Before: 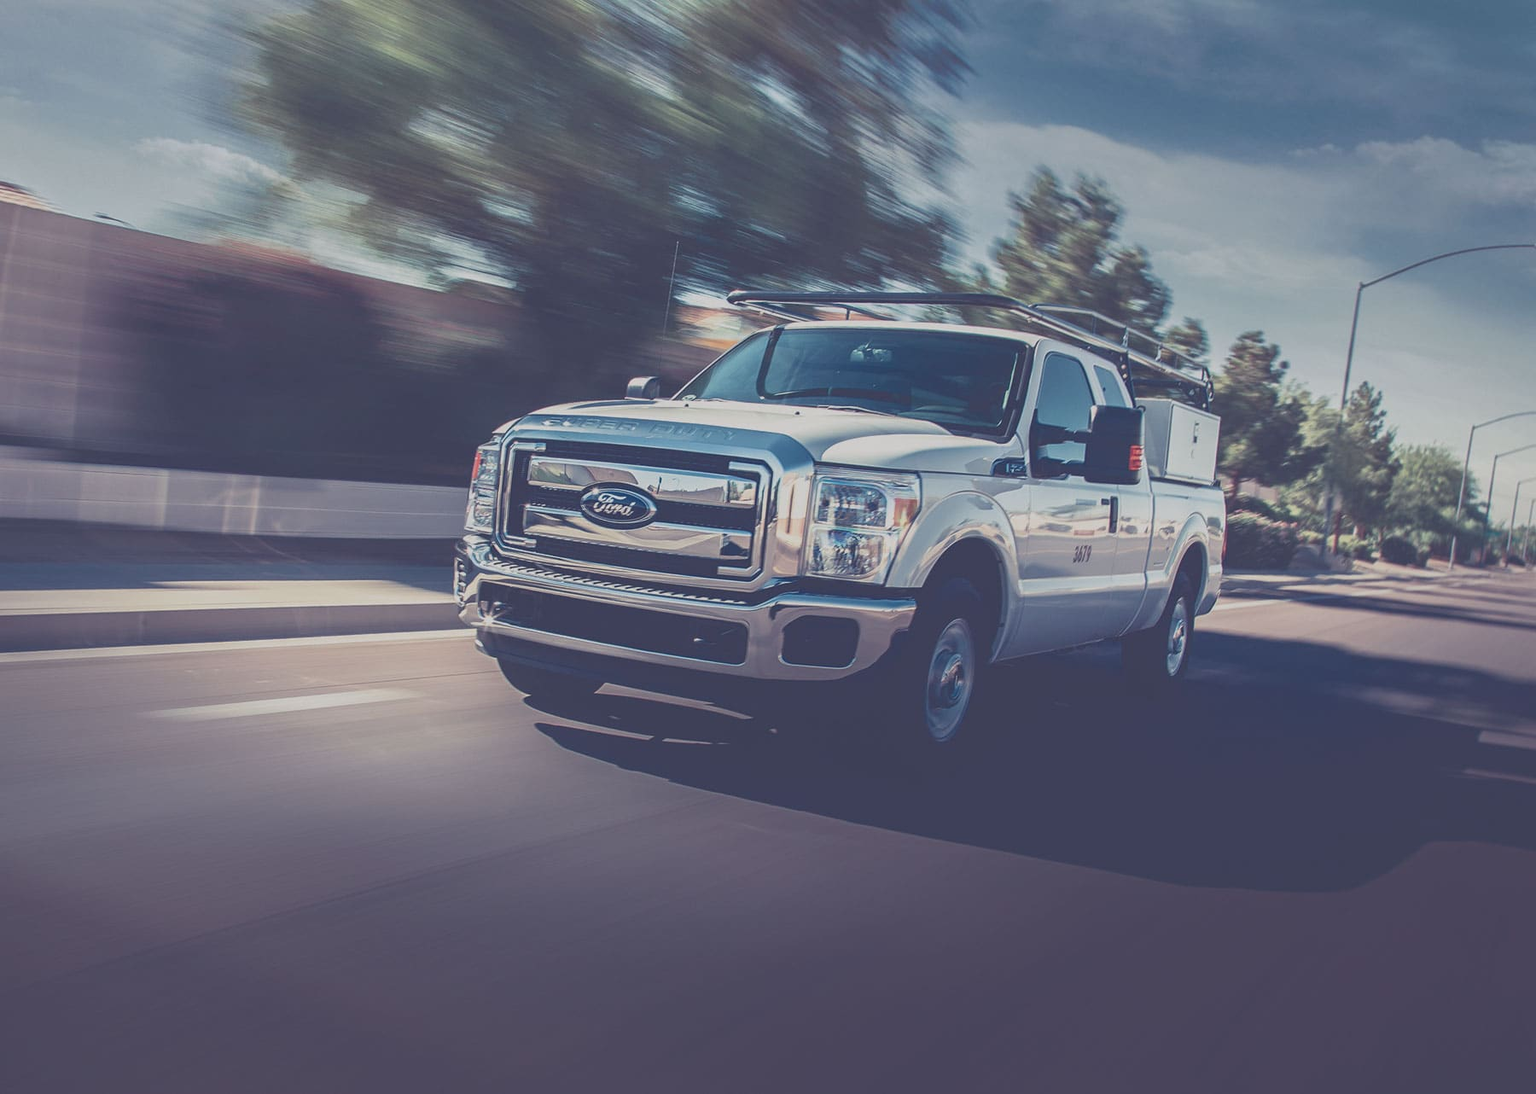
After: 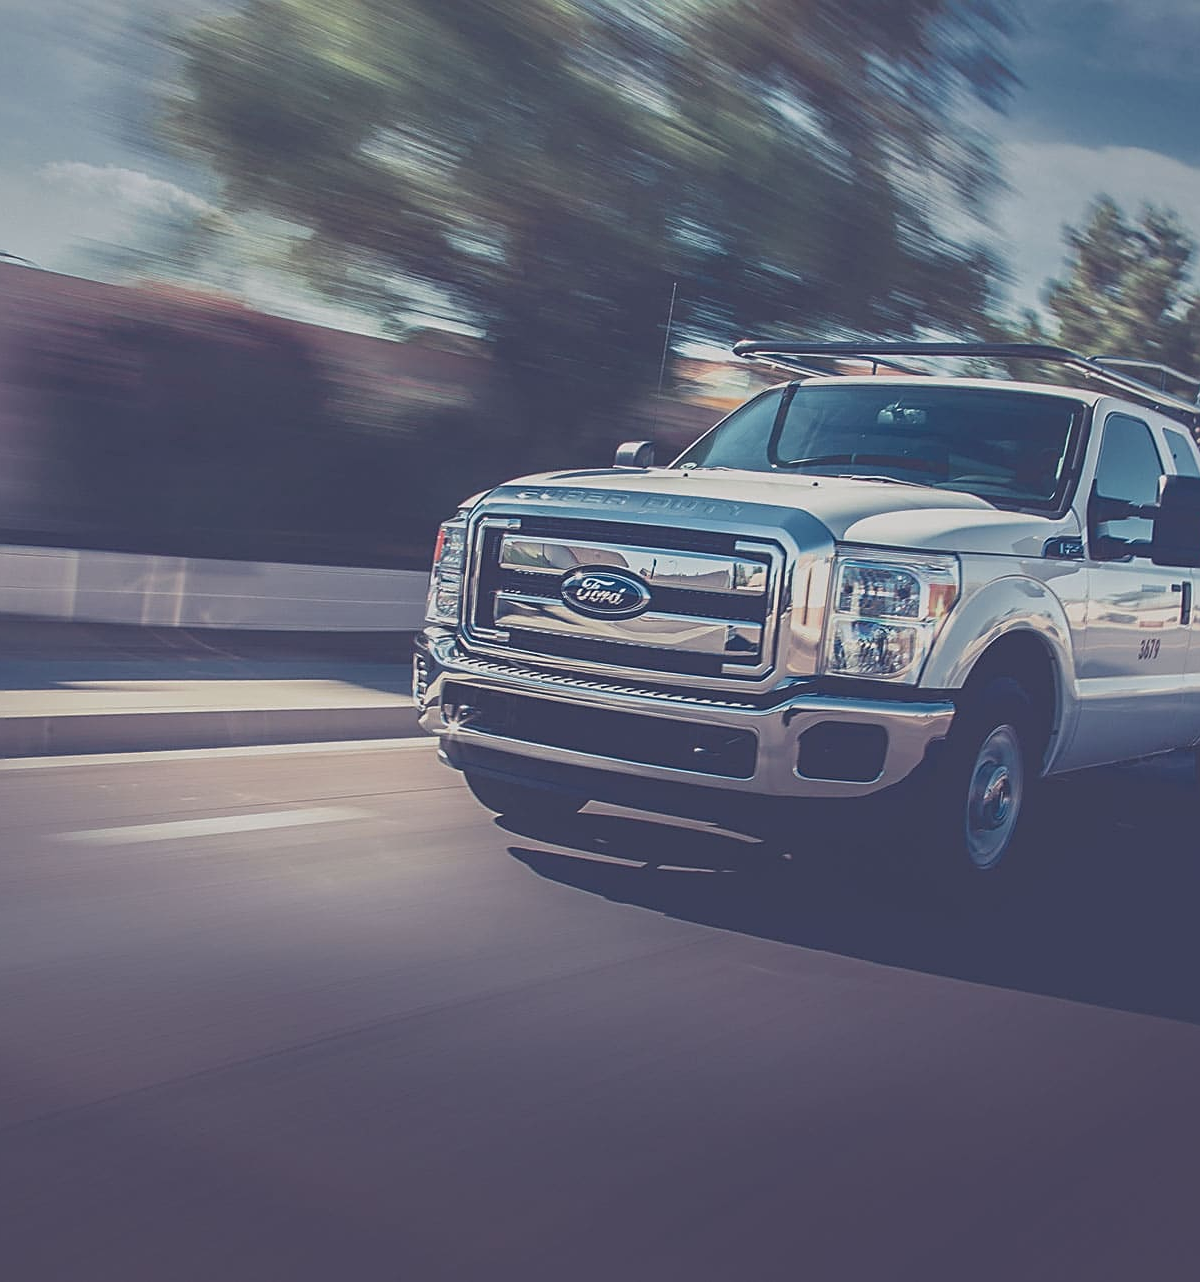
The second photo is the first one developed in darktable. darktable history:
color zones: curves: ch0 [(0, 0.5) (0.143, 0.5) (0.286, 0.5) (0.429, 0.5) (0.571, 0.5) (0.714, 0.476) (0.857, 0.5) (1, 0.5)]; ch2 [(0, 0.5) (0.143, 0.5) (0.286, 0.5) (0.429, 0.5) (0.571, 0.5) (0.714, 0.487) (0.857, 0.5) (1, 0.5)]
sharpen: on, module defaults
crop and rotate: left 6.617%, right 26.717%
